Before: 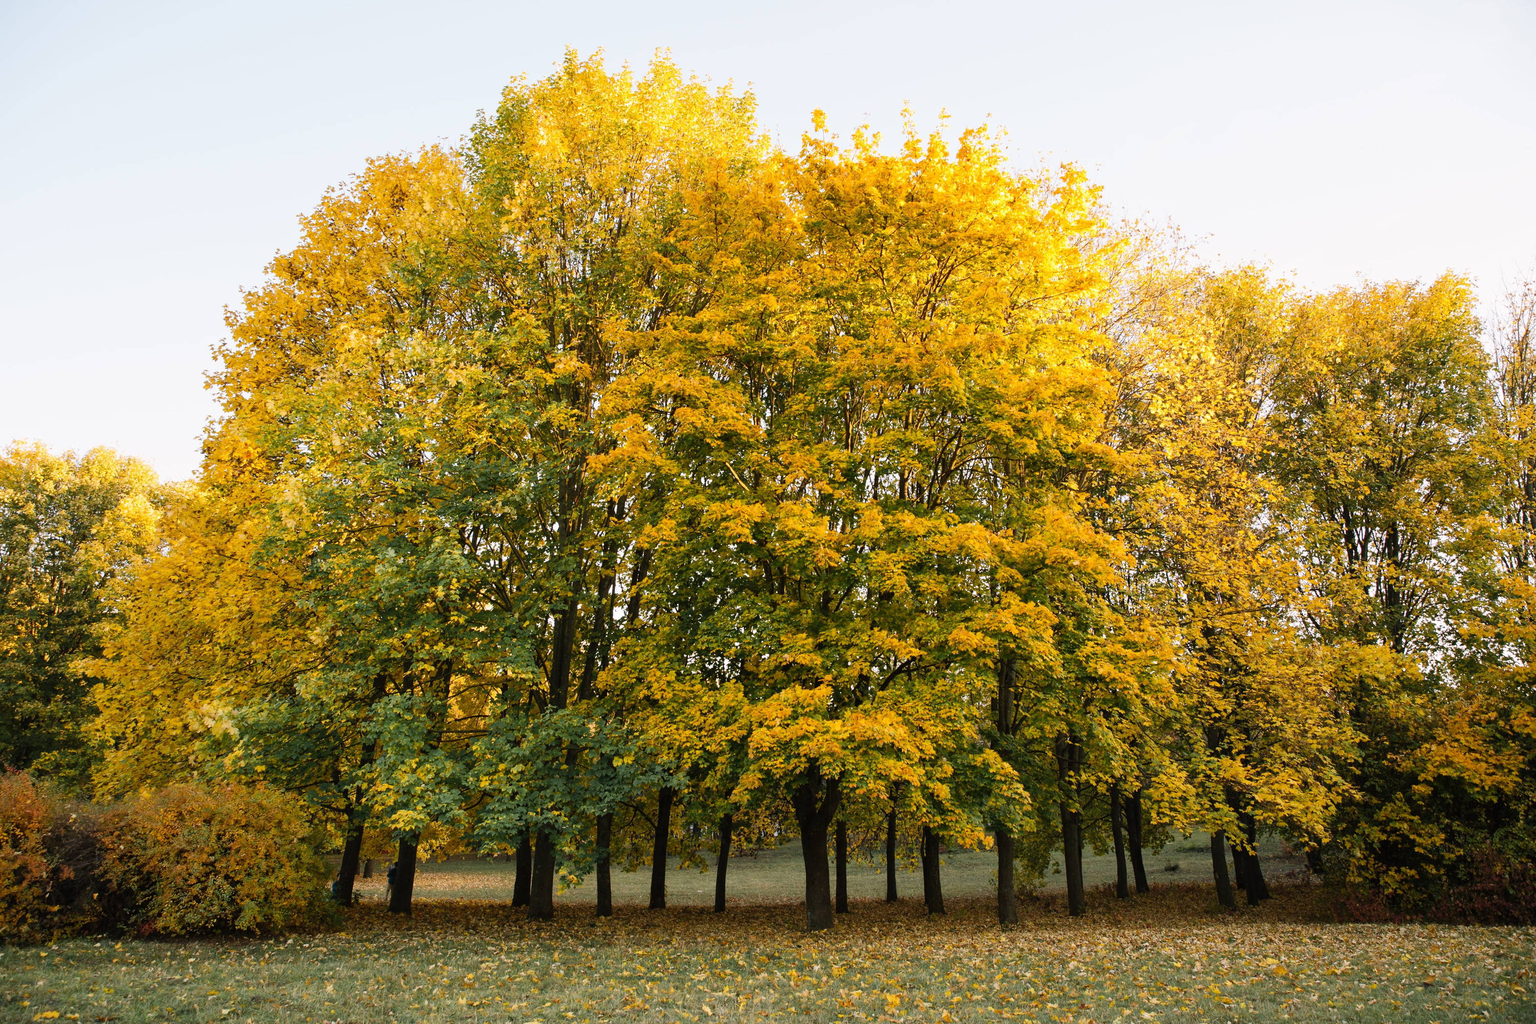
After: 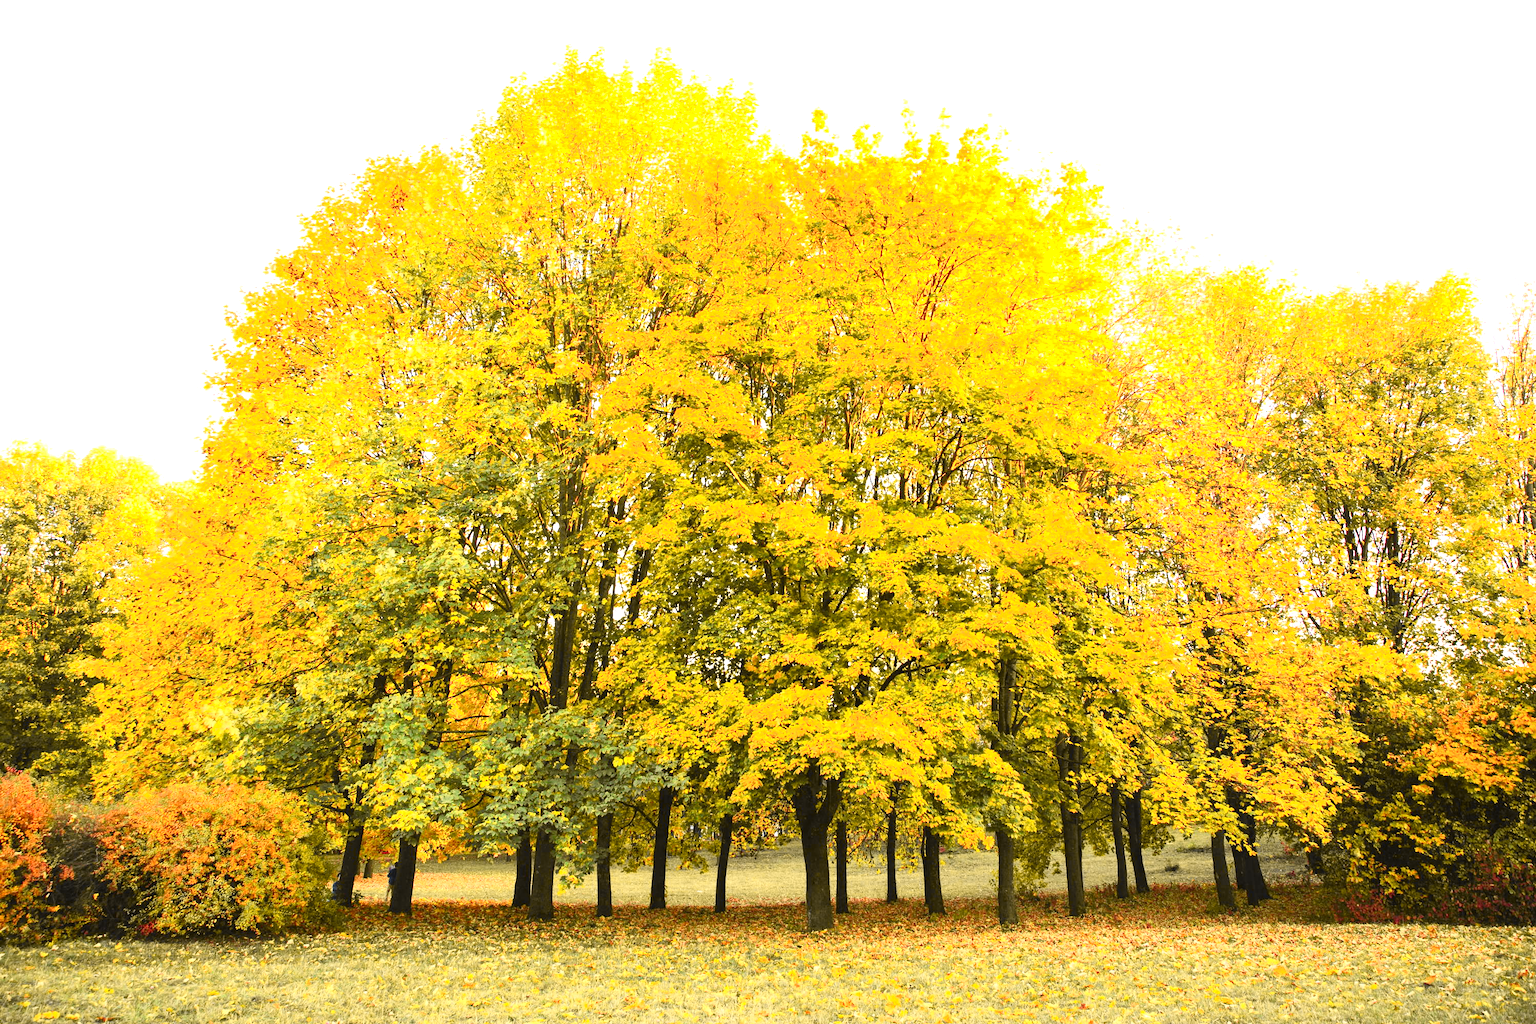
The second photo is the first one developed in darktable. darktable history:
tone curve: curves: ch0 [(0, 0.017) (0.259, 0.344) (0.593, 0.778) (0.786, 0.931) (1, 0.999)]; ch1 [(0, 0) (0.405, 0.387) (0.442, 0.47) (0.492, 0.5) (0.511, 0.503) (0.548, 0.596) (0.7, 0.795) (1, 1)]; ch2 [(0, 0) (0.411, 0.433) (0.5, 0.504) (0.535, 0.581) (1, 1)], color space Lab, independent channels, preserve colors none
exposure: black level correction 0, exposure 1 EV, compensate exposure bias true, compensate highlight preservation false
